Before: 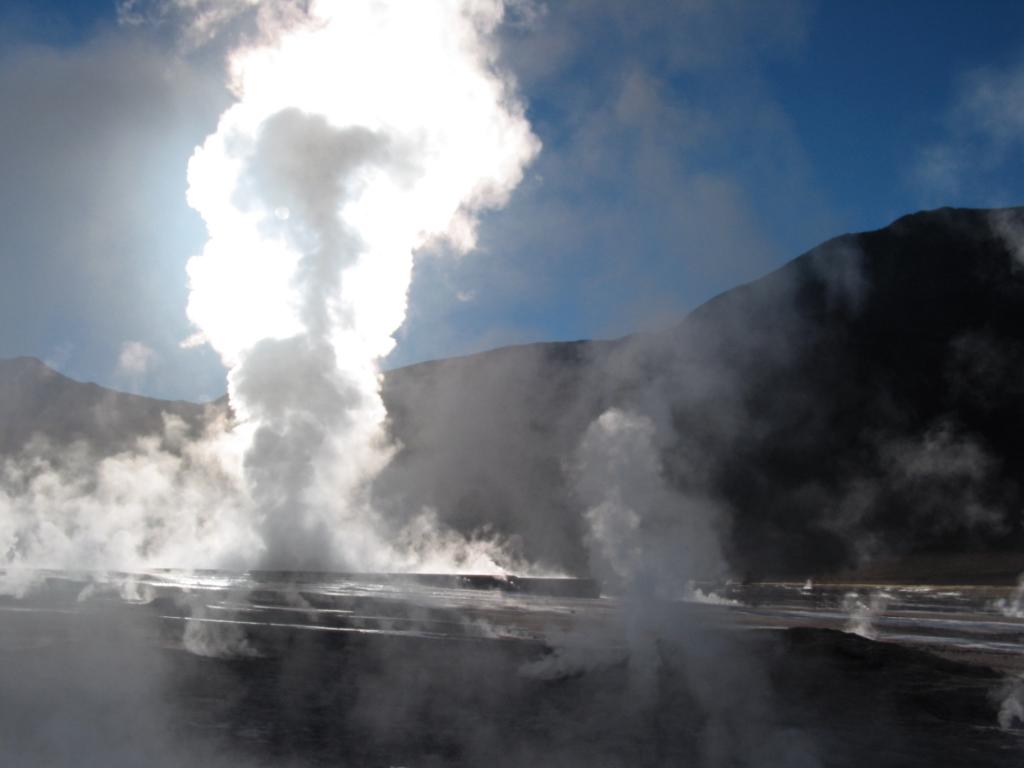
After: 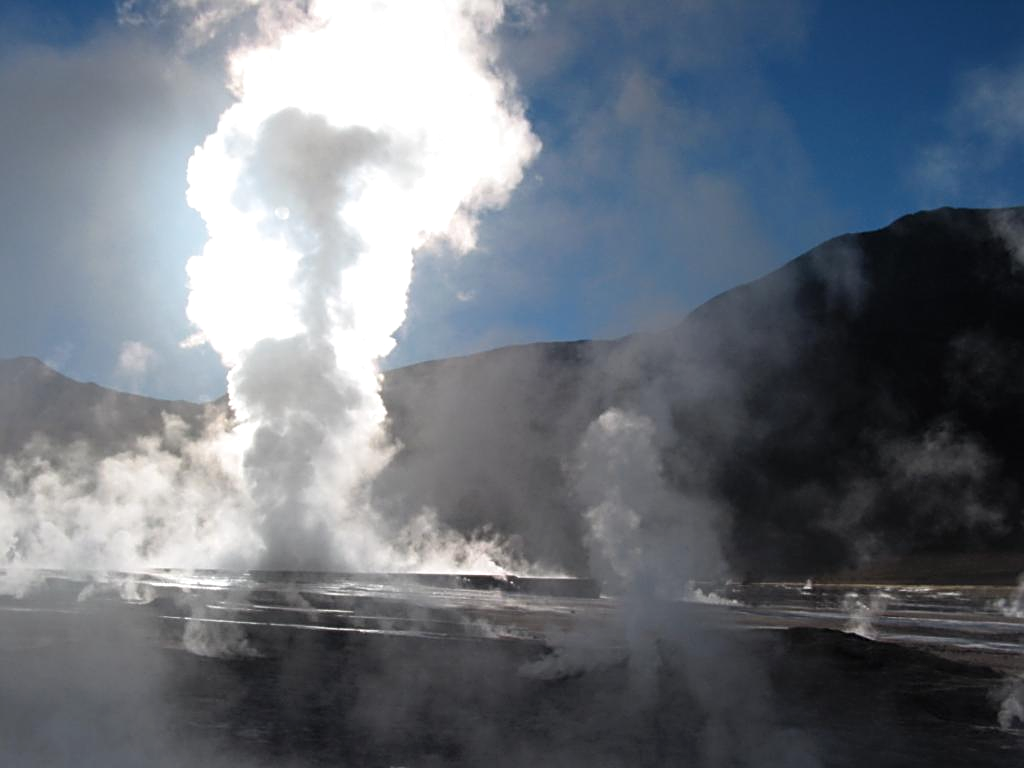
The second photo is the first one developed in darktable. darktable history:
sharpen: on, module defaults
levels: levels [0, 0.492, 0.984]
